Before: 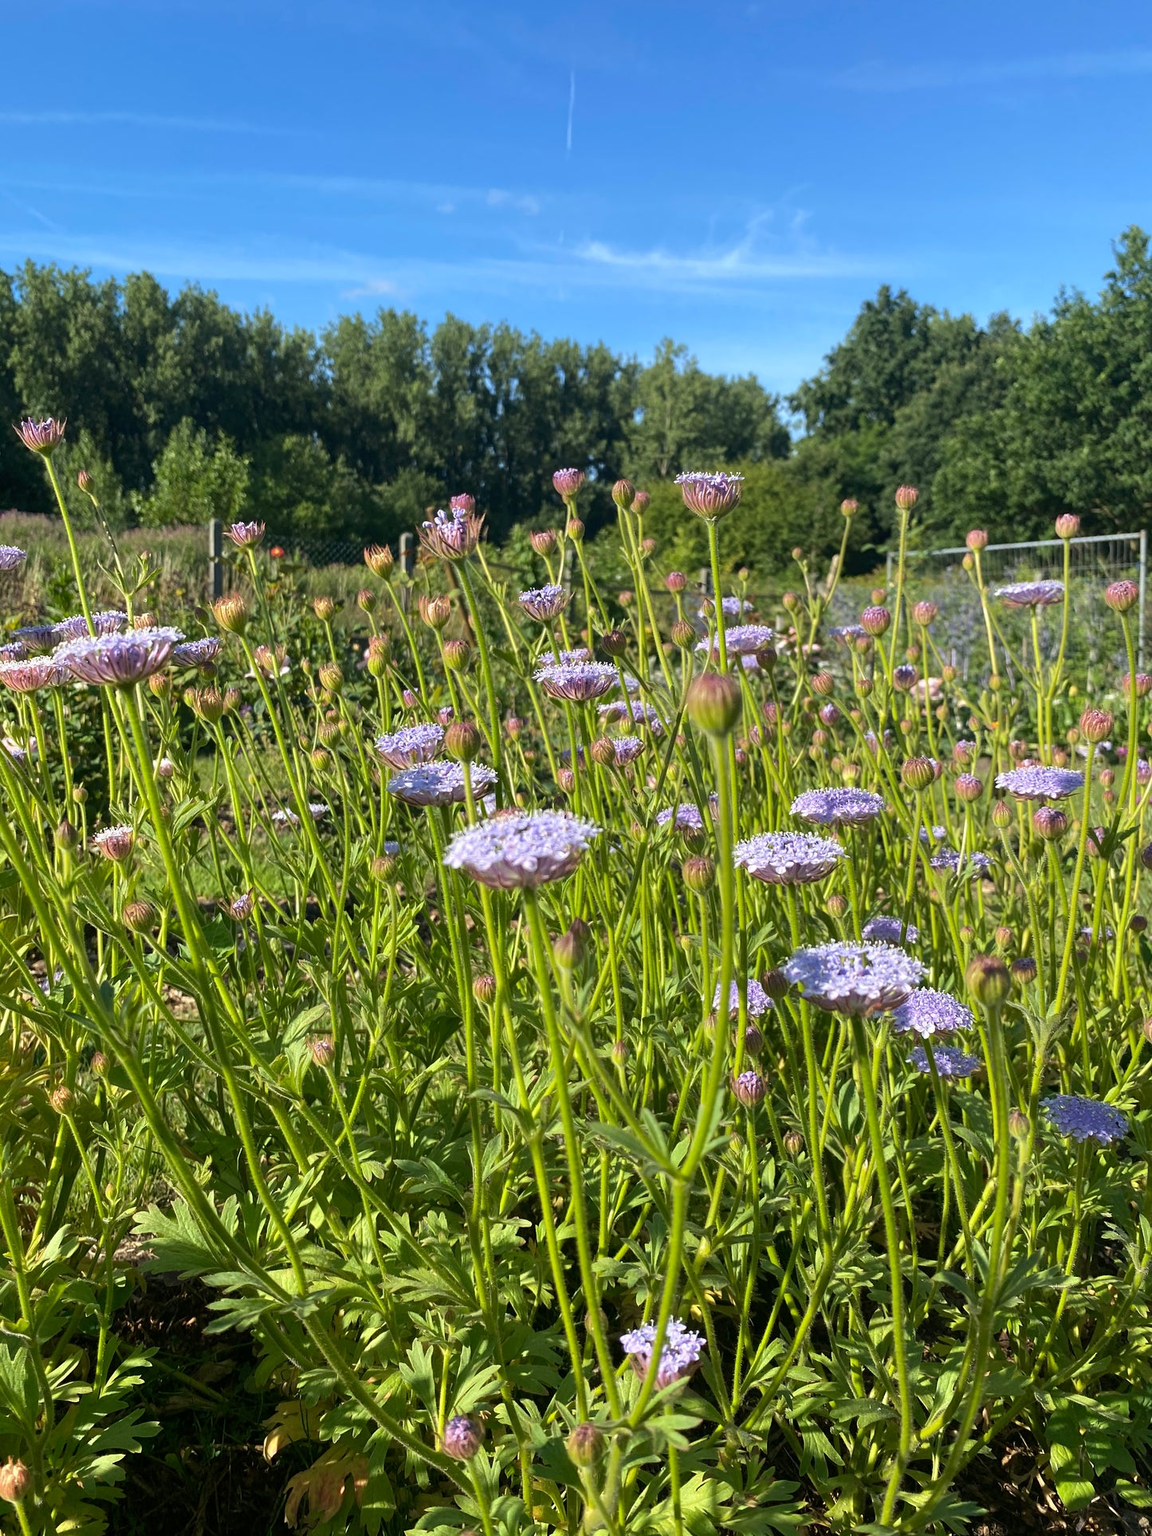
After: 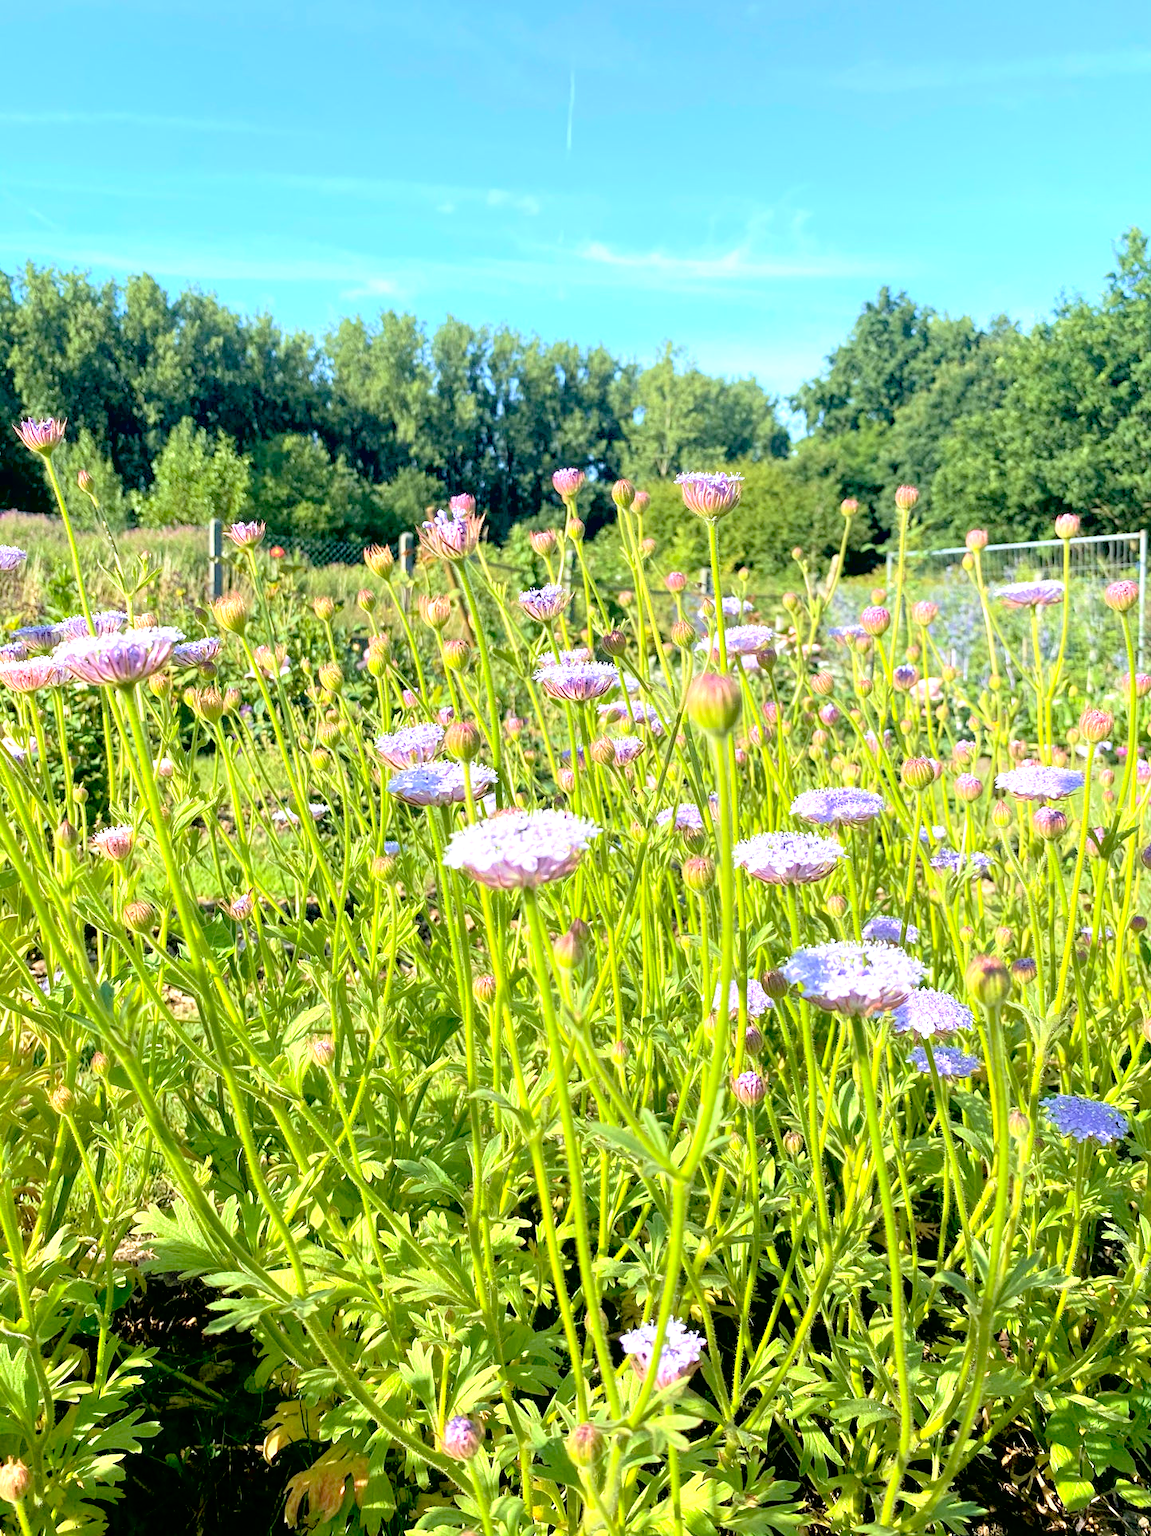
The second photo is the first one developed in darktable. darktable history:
white balance: red 0.98, blue 1.034
exposure: black level correction 0.008, exposure 0.979 EV, compensate highlight preservation false
contrast brightness saturation: contrast 0.1, brightness 0.3, saturation 0.14
velvia: strength 27%
